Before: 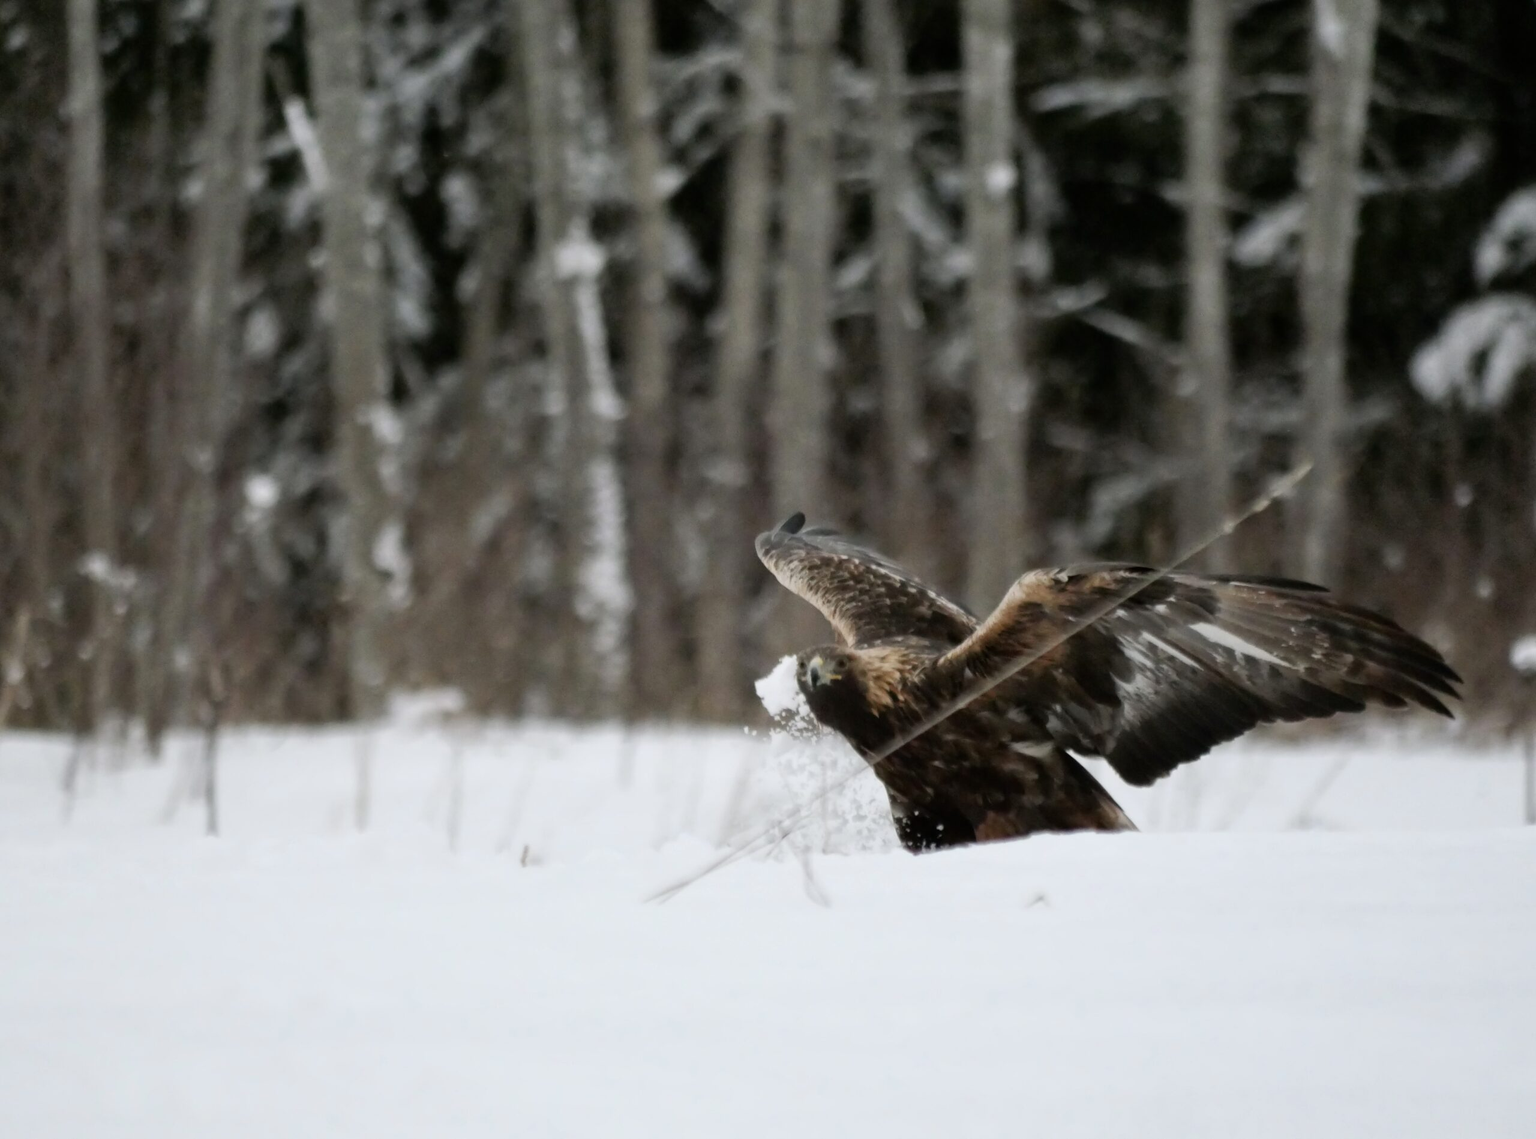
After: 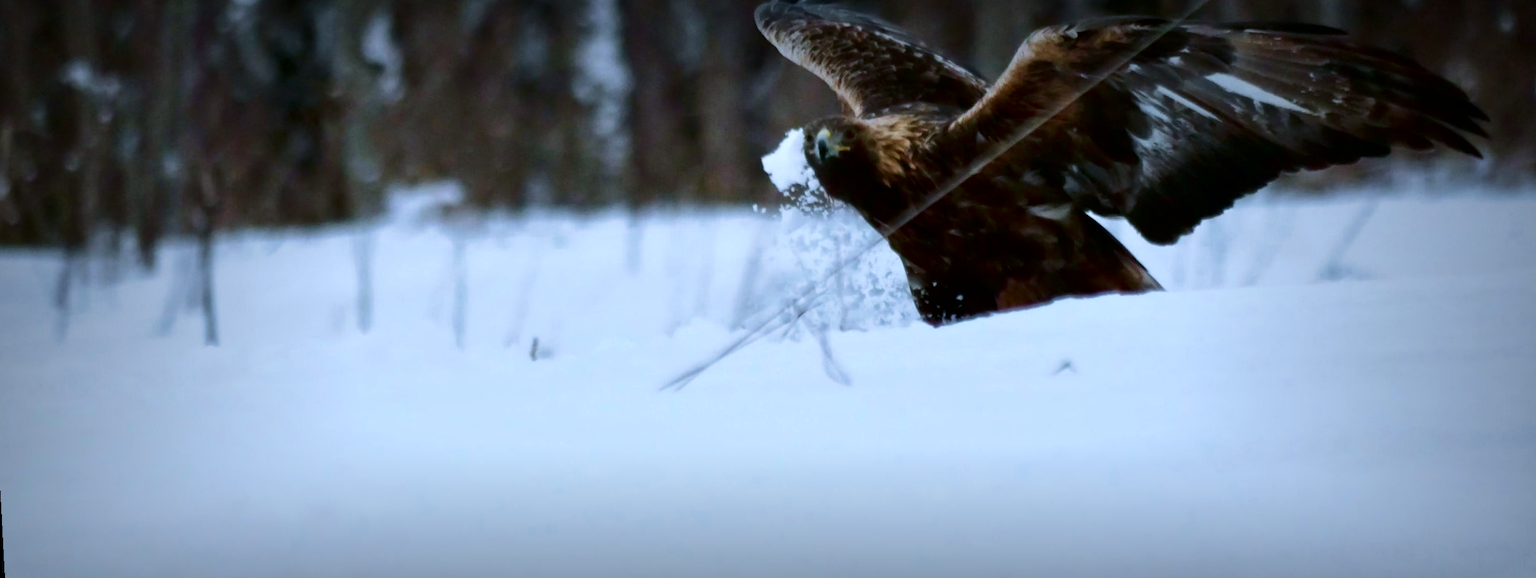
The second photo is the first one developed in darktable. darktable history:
exposure: compensate highlight preservation false
crop and rotate: top 46.237%
white balance: red 0.931, blue 1.11
rotate and perspective: rotation -3°, crop left 0.031, crop right 0.968, crop top 0.07, crop bottom 0.93
contrast brightness saturation: contrast 0.1, brightness -0.26, saturation 0.14
contrast equalizer: octaves 7, y [[0.524 ×6], [0.512 ×6], [0.379 ×6], [0 ×6], [0 ×6]]
vignetting: fall-off start 53.2%, brightness -0.594, saturation 0, automatic ratio true, width/height ratio 1.313, shape 0.22, unbound false
velvia: strength 39.63%
